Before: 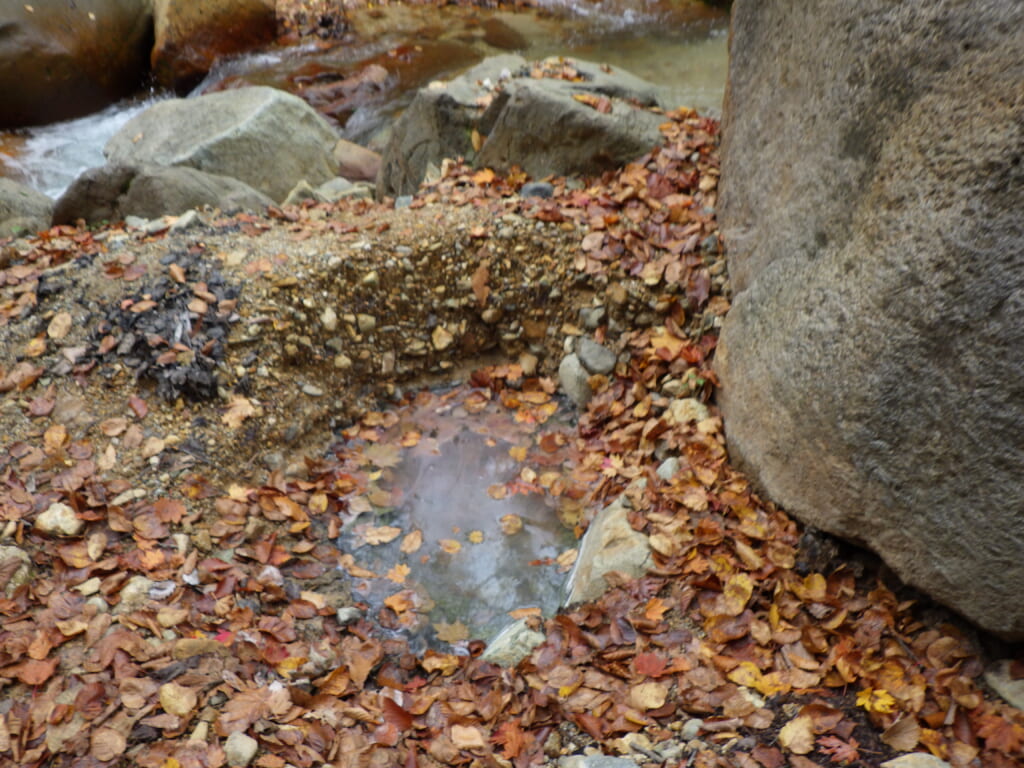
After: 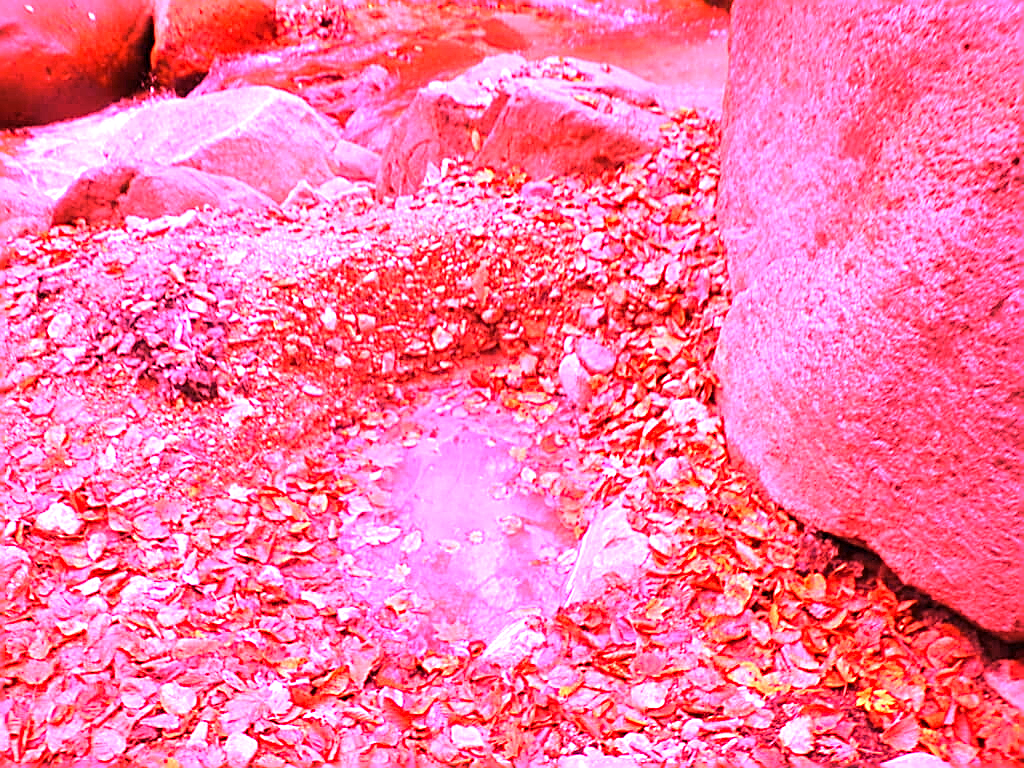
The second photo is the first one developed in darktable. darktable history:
tone equalizer: -7 EV 0.18 EV, -6 EV 0.12 EV, -5 EV 0.08 EV, -4 EV 0.04 EV, -2 EV -0.02 EV, -1 EV -0.04 EV, +0 EV -0.06 EV, luminance estimator HSV value / RGB max
sharpen: on, module defaults
exposure: exposure 0.564 EV, compensate highlight preservation false
white balance: red 4.26, blue 1.802
